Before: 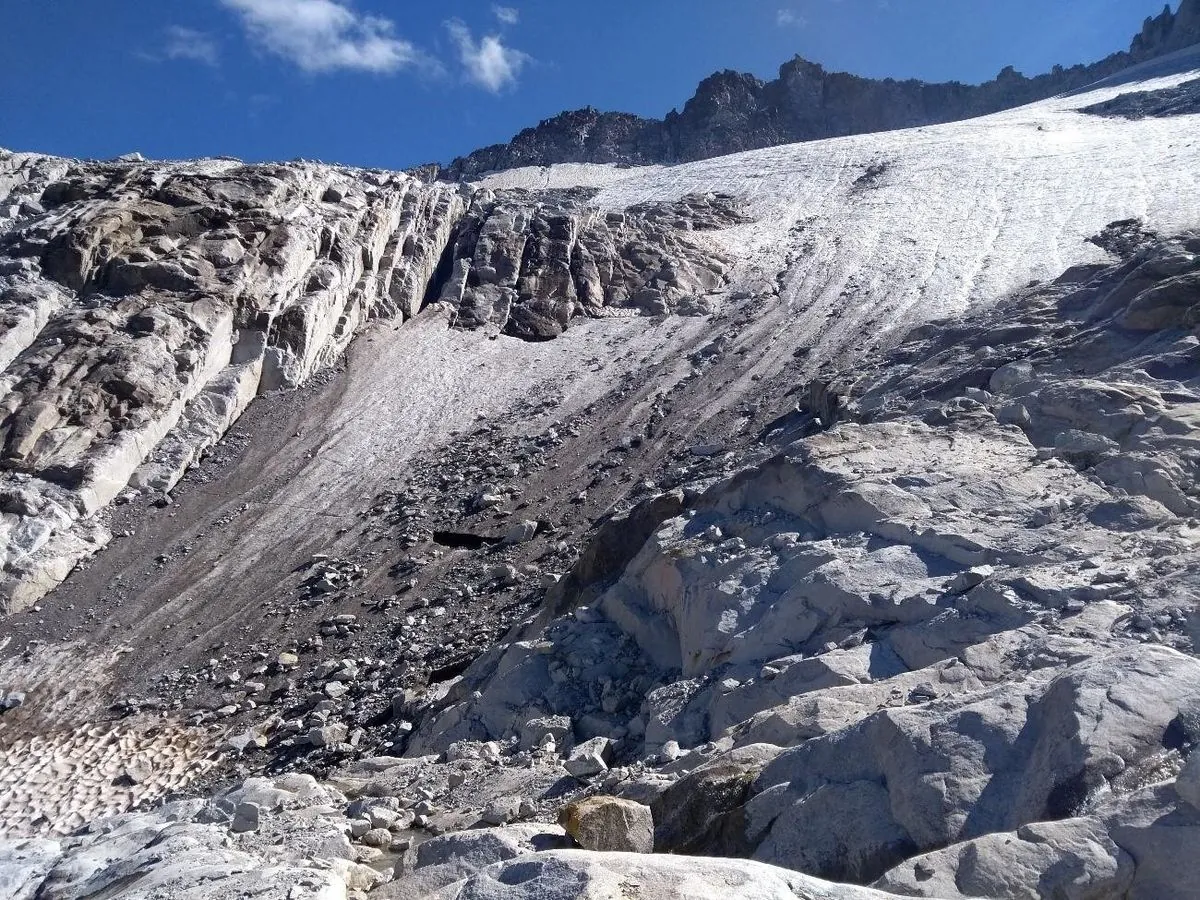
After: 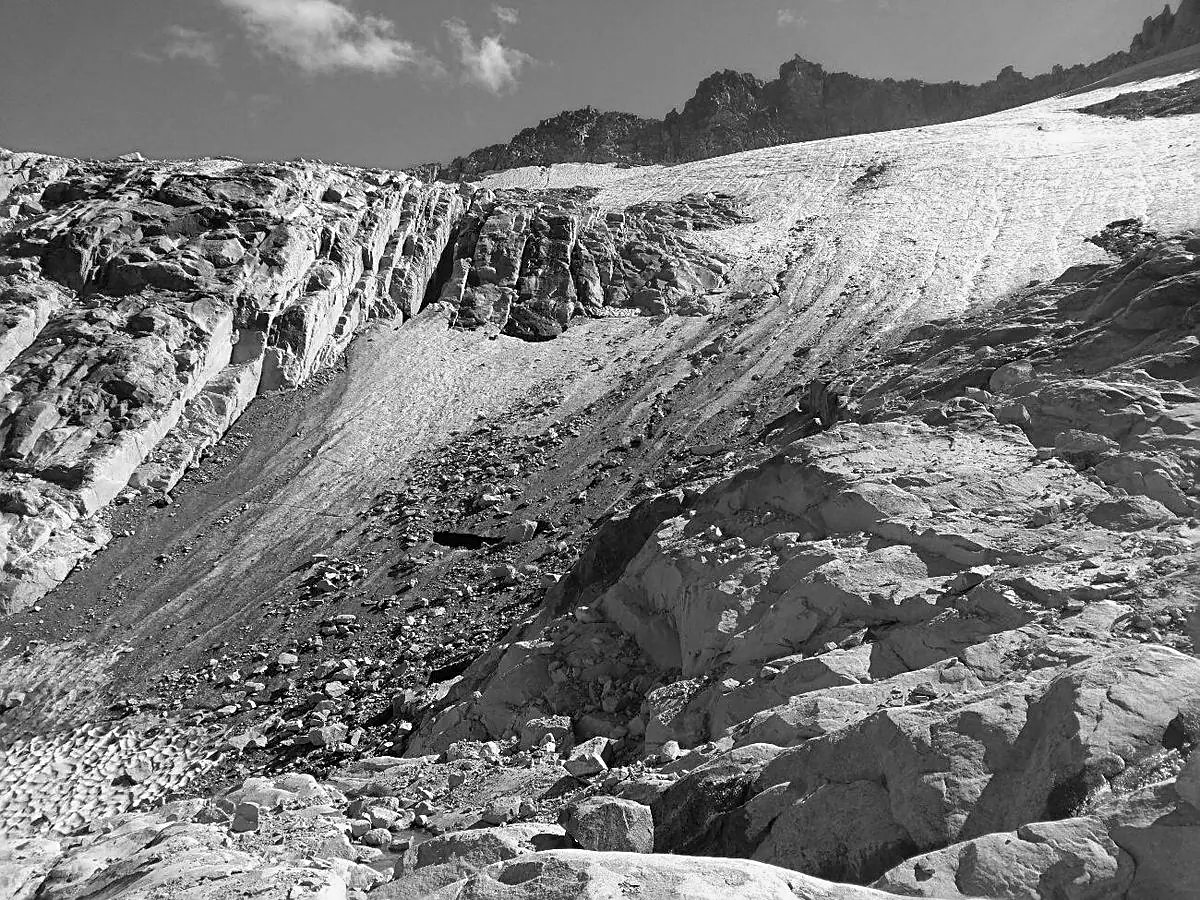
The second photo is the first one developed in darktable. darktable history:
sharpen: on, module defaults
color calibration: output gray [0.22, 0.42, 0.37, 0], gray › normalize channels true, illuminant same as pipeline (D50), adaptation XYZ, x 0.346, y 0.359, gamut compression 0
color contrast: green-magenta contrast 0.8, blue-yellow contrast 1.1, unbound 0
rotate and perspective: automatic cropping off
